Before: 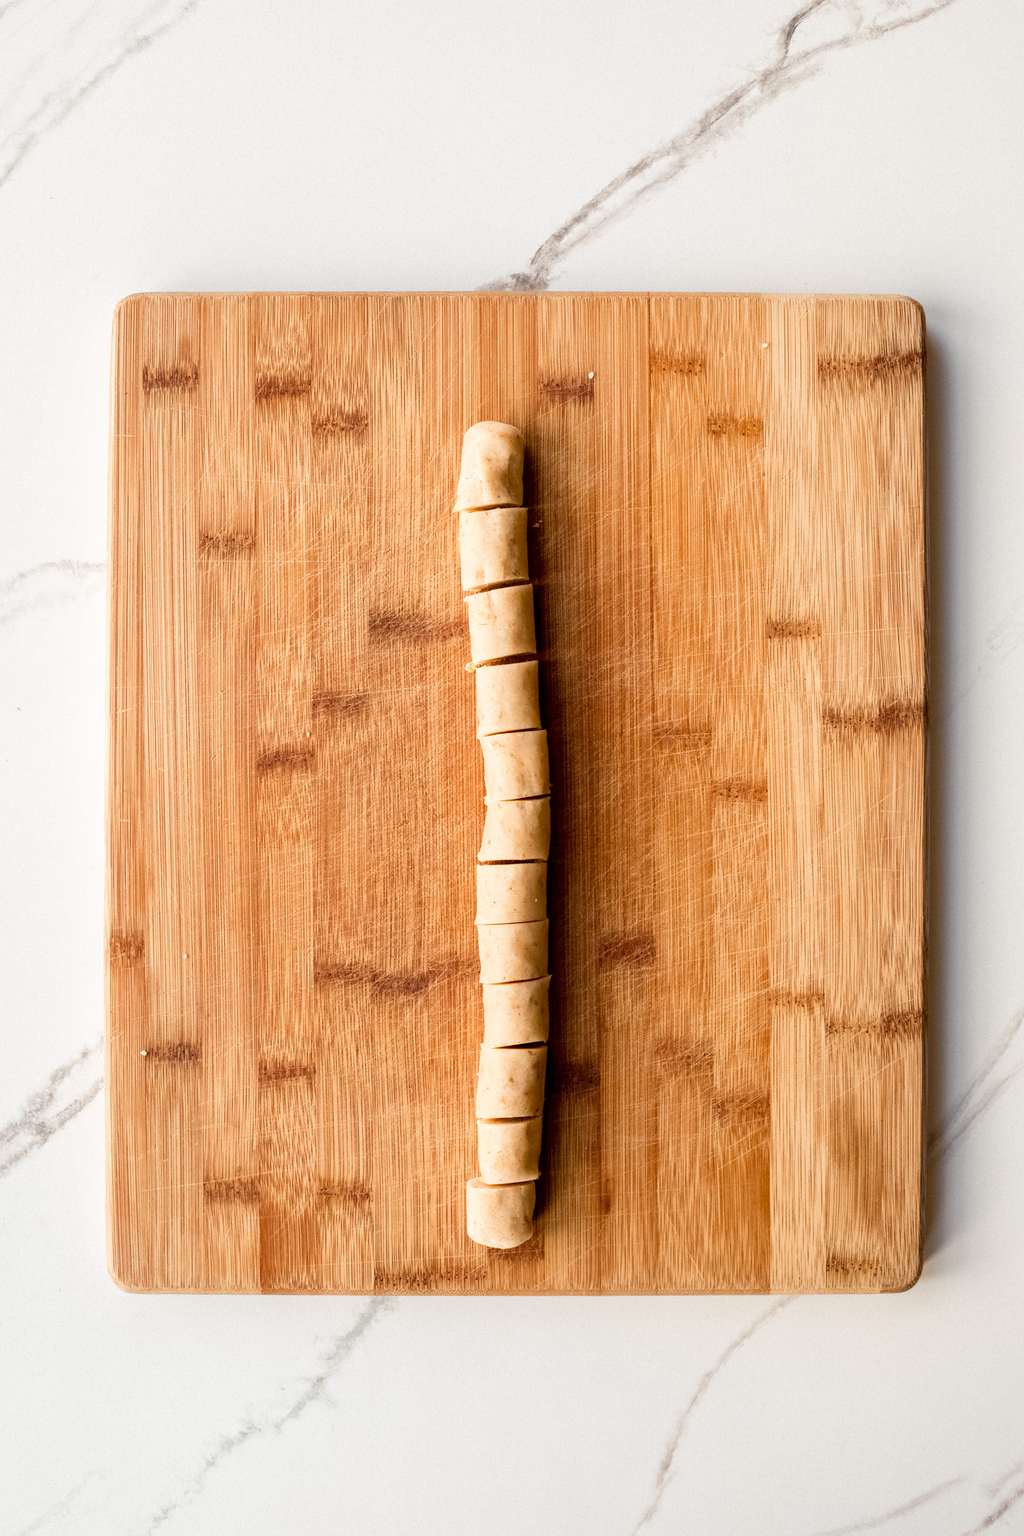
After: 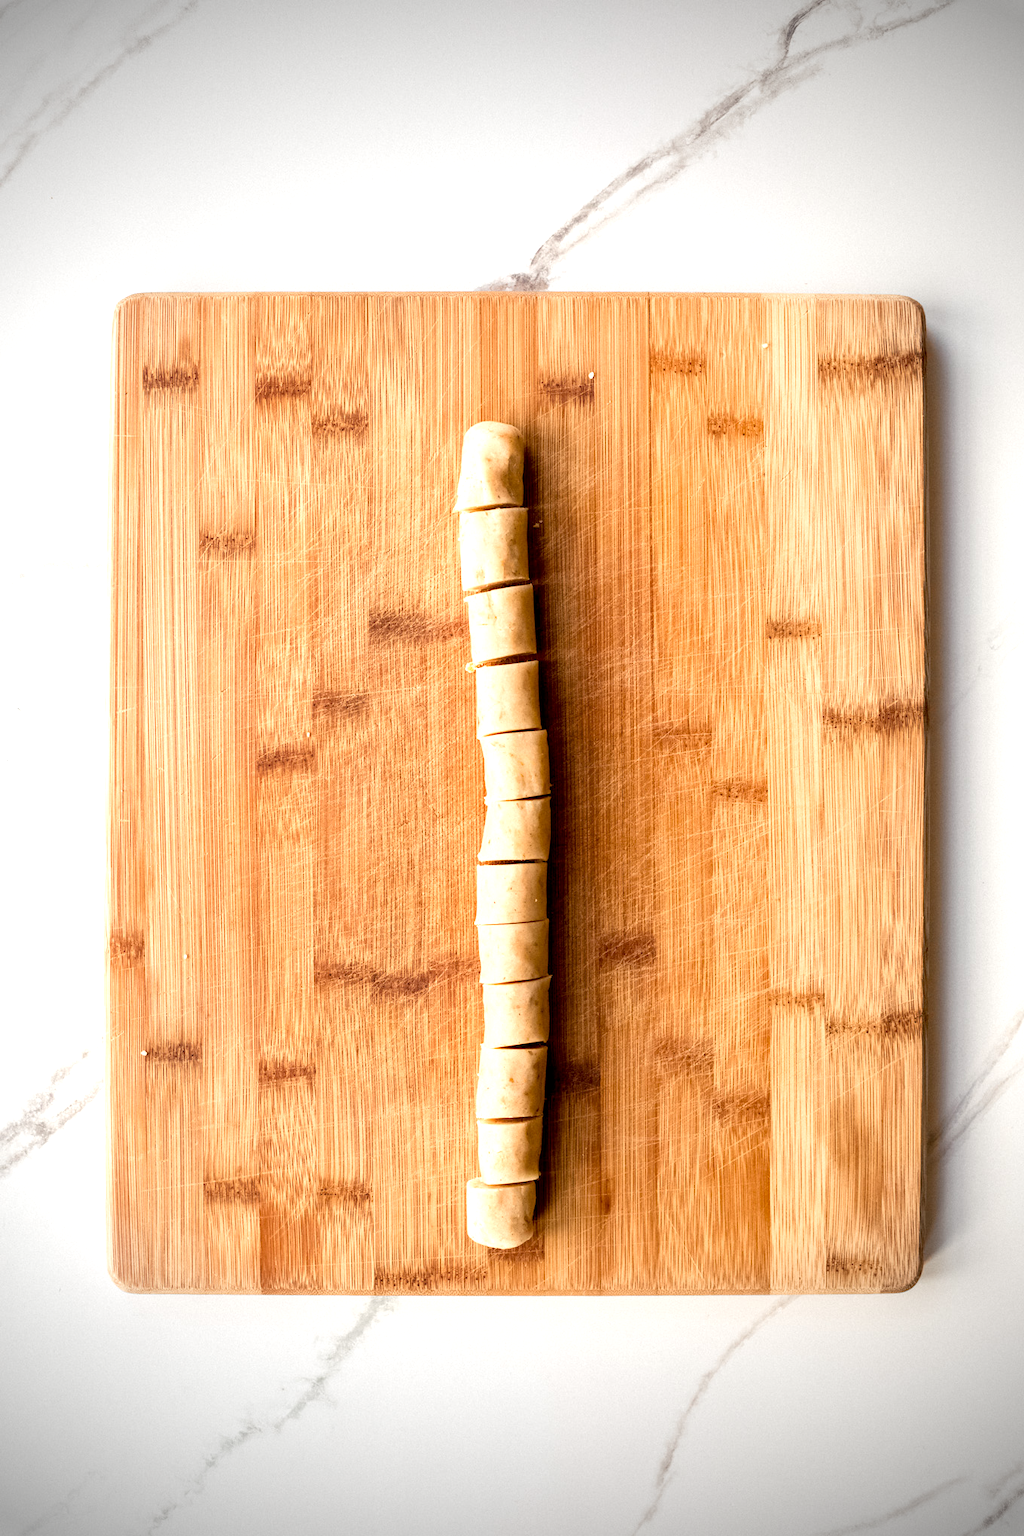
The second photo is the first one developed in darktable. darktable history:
vignetting: fall-off start 75%, brightness -0.692, width/height ratio 1.084
exposure: black level correction 0.001, exposure 0.5 EV, compensate exposure bias true, compensate highlight preservation false
